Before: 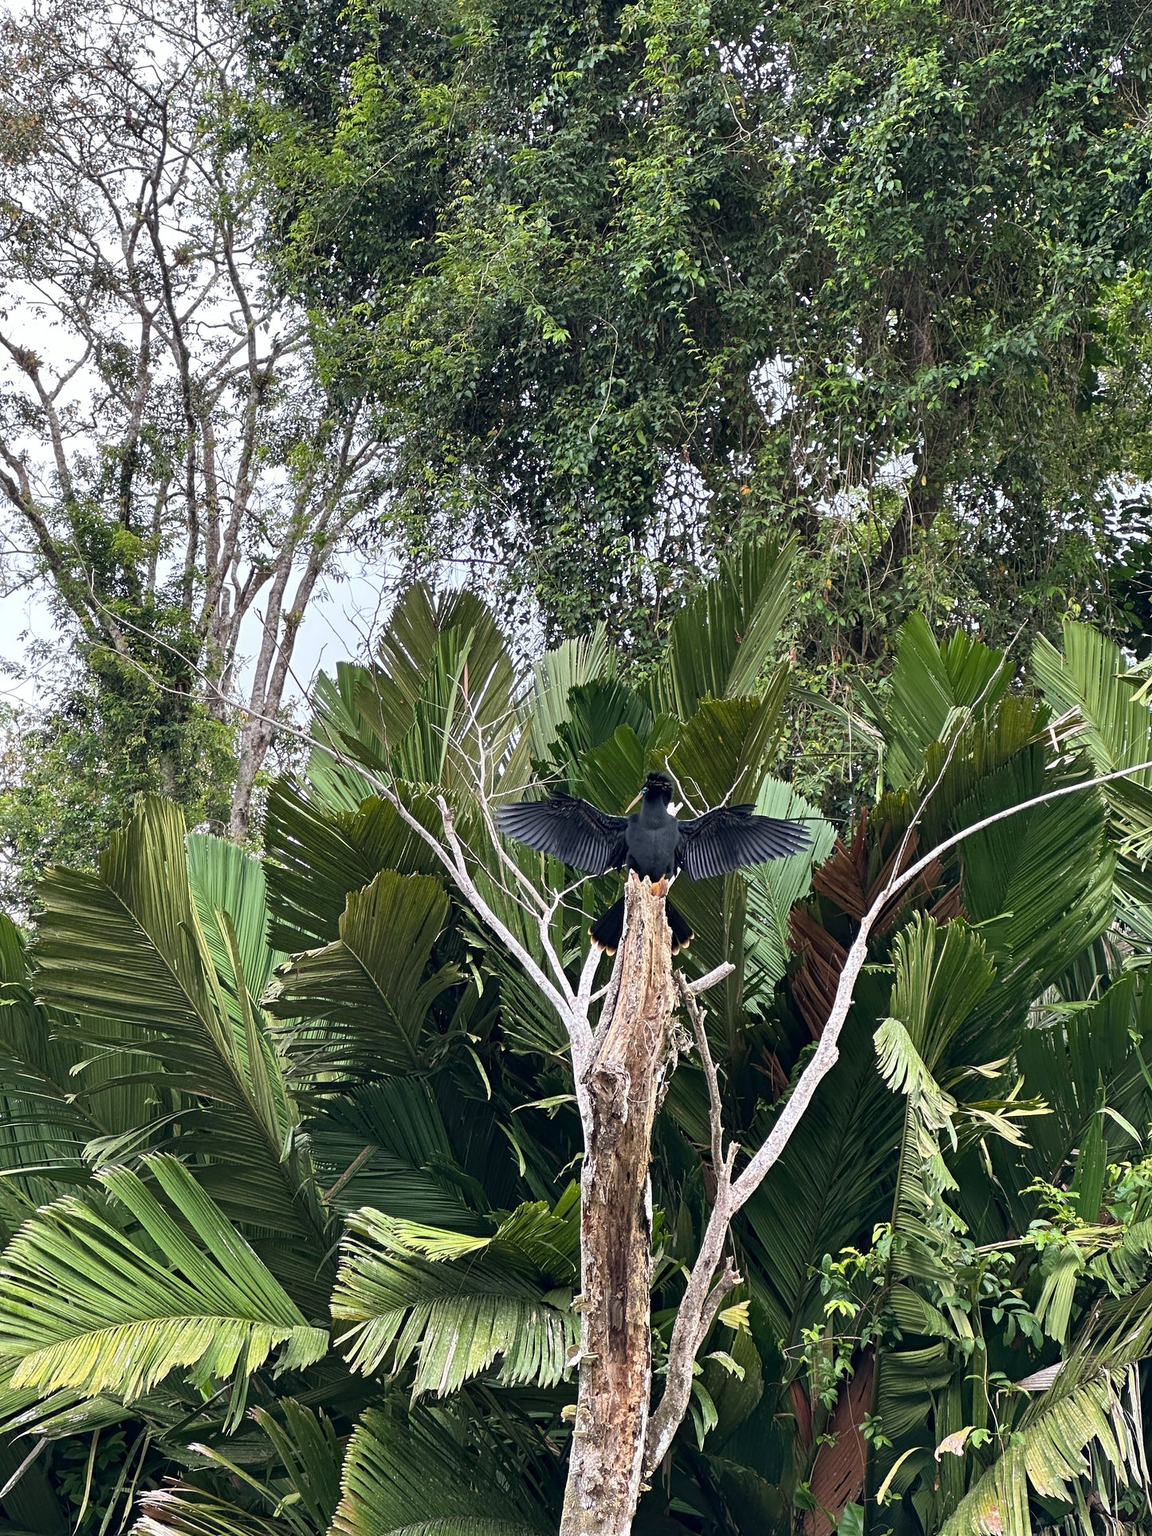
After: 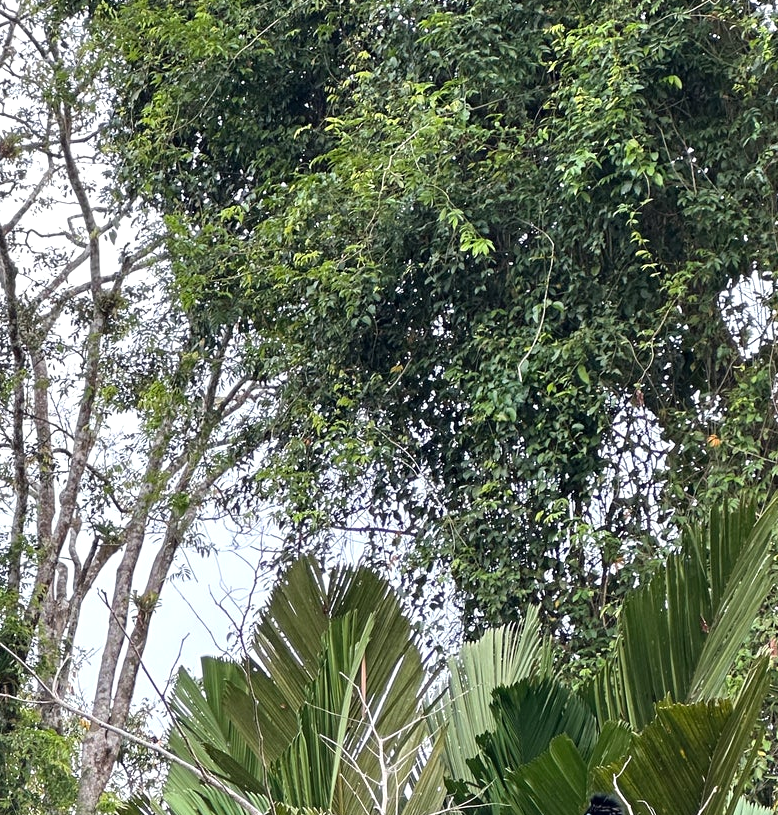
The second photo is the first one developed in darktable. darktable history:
levels: levels [0, 0.474, 0.947]
crop: left 15.306%, top 9.065%, right 30.789%, bottom 48.638%
